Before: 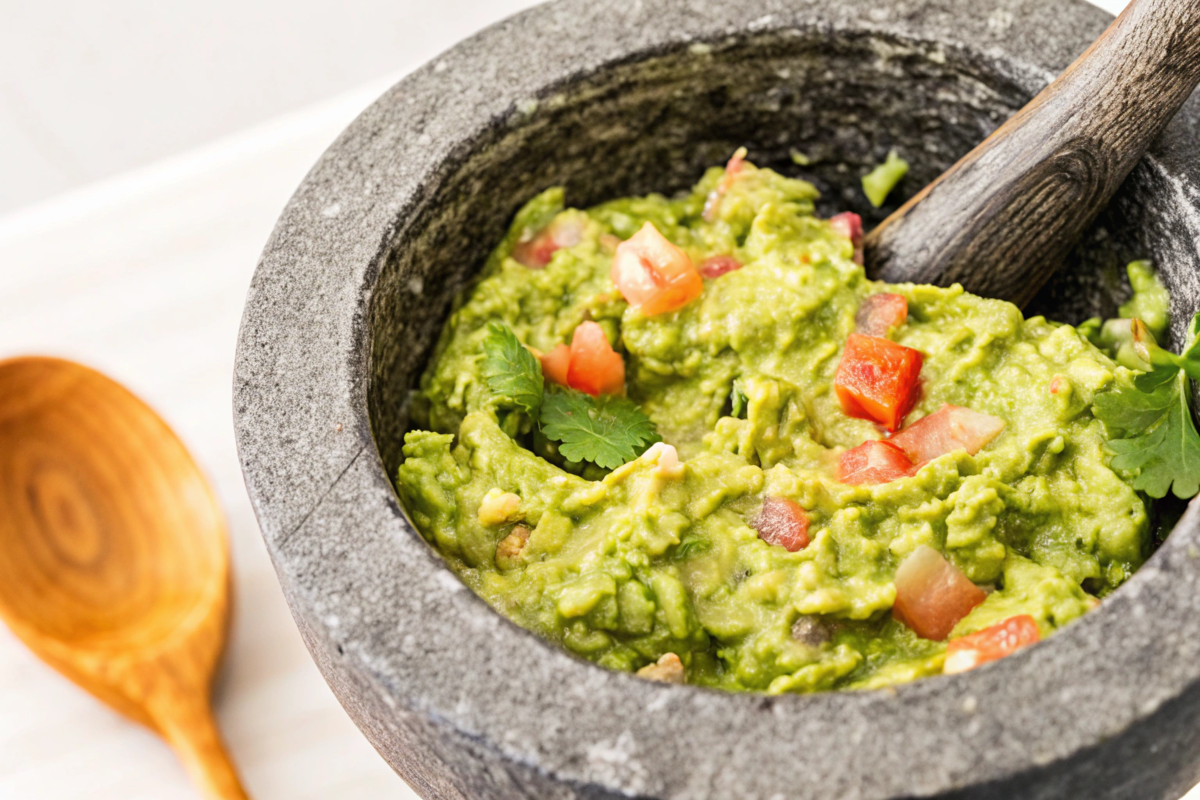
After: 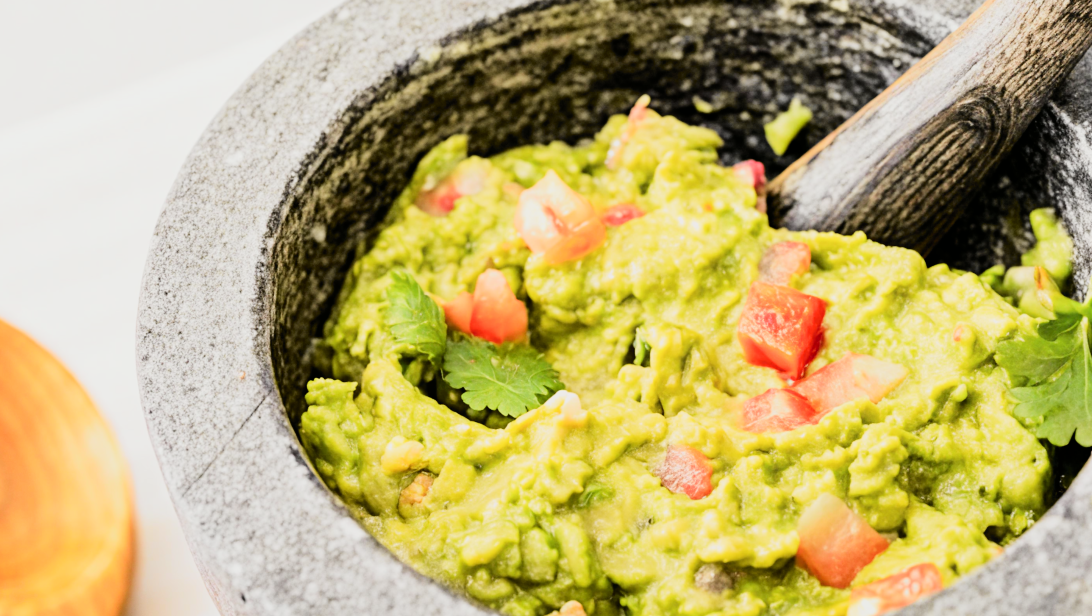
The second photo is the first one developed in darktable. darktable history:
crop: left 8.155%, top 6.611%, bottom 15.385%
exposure: black level correction 0, exposure 0.7 EV, compensate exposure bias true, compensate highlight preservation false
tone curve: curves: ch0 [(0, 0) (0.037, 0.025) (0.131, 0.093) (0.275, 0.256) (0.476, 0.517) (0.607, 0.667) (0.691, 0.745) (0.789, 0.836) (0.911, 0.925) (0.997, 0.995)]; ch1 [(0, 0) (0.301, 0.3) (0.444, 0.45) (0.493, 0.495) (0.507, 0.503) (0.534, 0.533) (0.582, 0.58) (0.658, 0.693) (0.746, 0.77) (1, 1)]; ch2 [(0, 0) (0.246, 0.233) (0.36, 0.352) (0.415, 0.418) (0.476, 0.492) (0.502, 0.504) (0.525, 0.518) (0.539, 0.544) (0.586, 0.602) (0.634, 0.651) (0.706, 0.727) (0.853, 0.852) (1, 0.951)], color space Lab, independent channels, preserve colors none
filmic rgb: black relative exposure -7.65 EV, white relative exposure 4.56 EV, hardness 3.61, contrast 1.05
